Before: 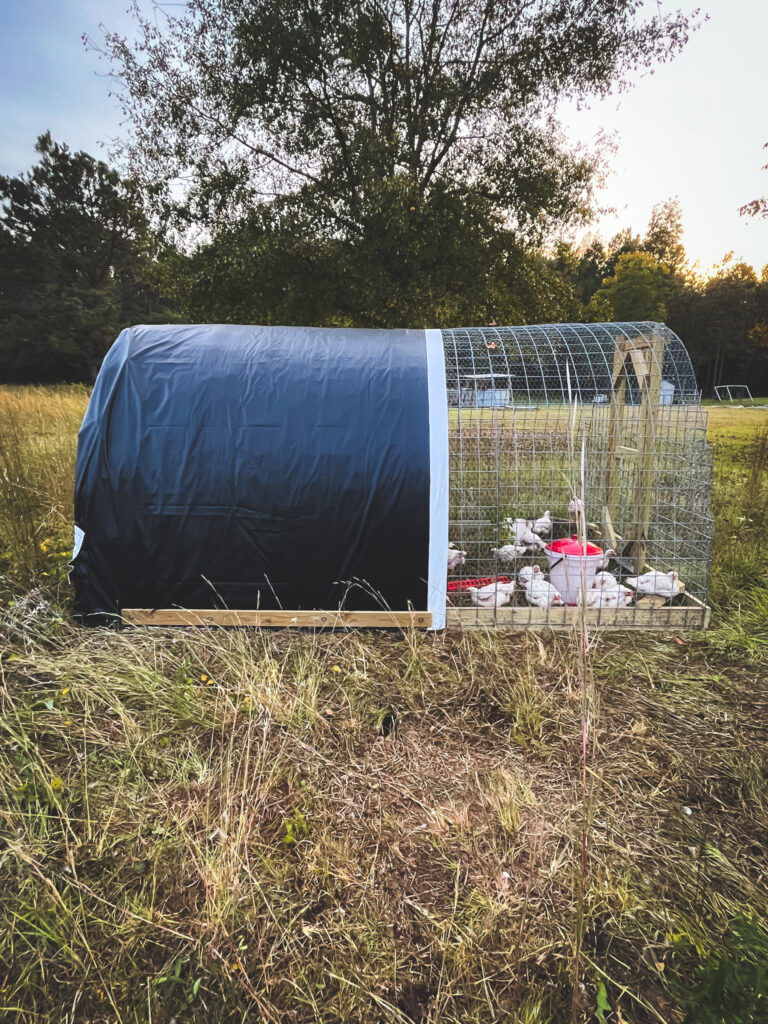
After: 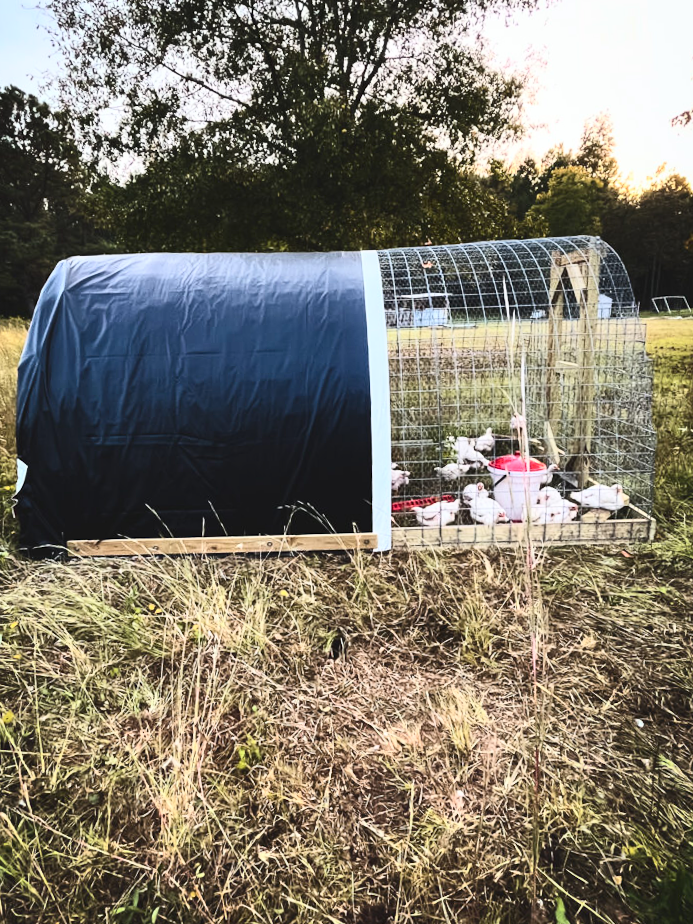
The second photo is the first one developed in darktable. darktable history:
contrast brightness saturation: contrast 0.39, brightness 0.1
crop and rotate: angle 1.96°, left 5.673%, top 5.673%
